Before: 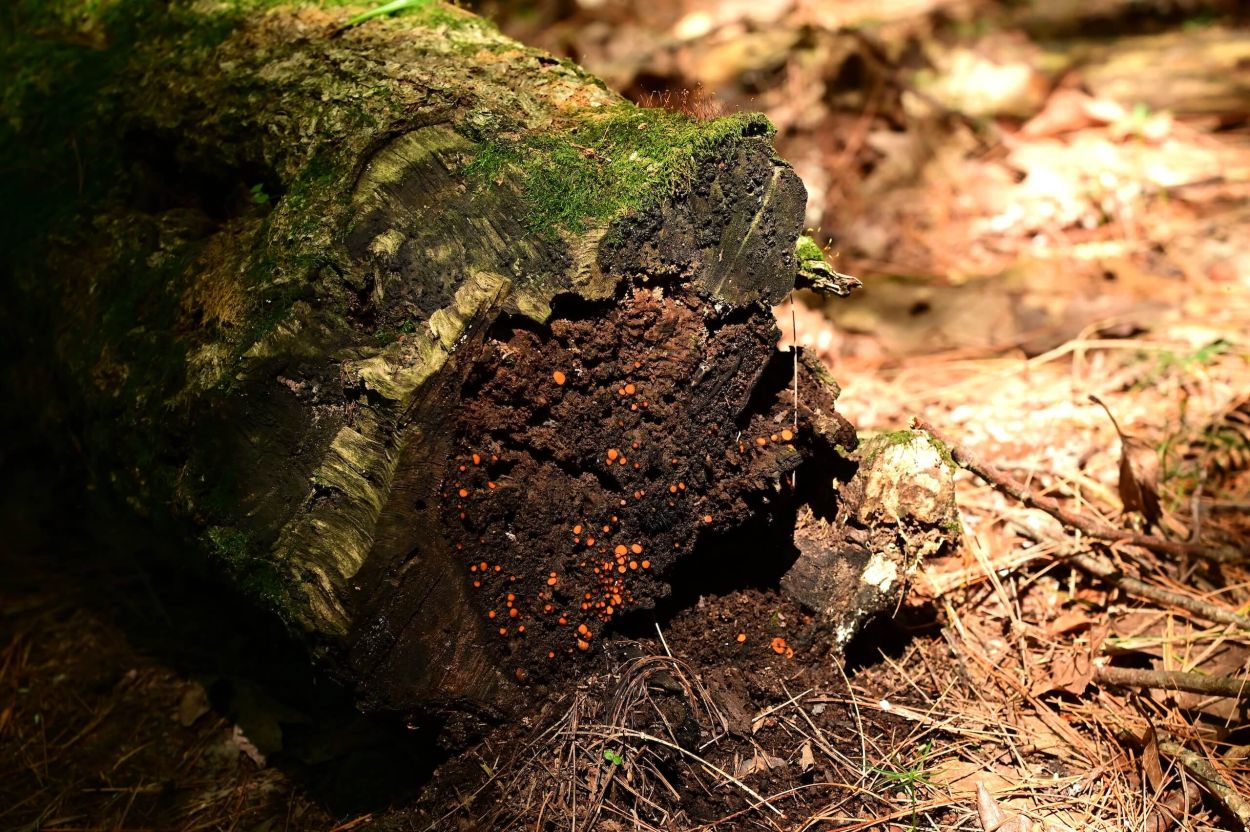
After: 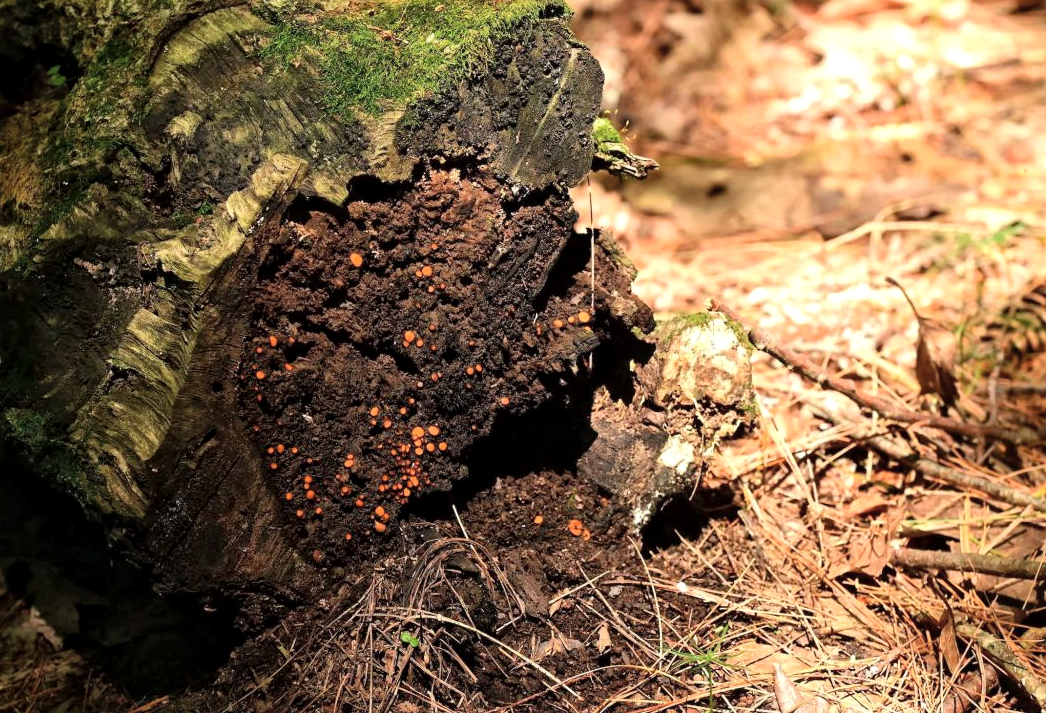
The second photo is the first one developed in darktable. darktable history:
crop: left 16.315%, top 14.246%
global tonemap: drago (1, 100), detail 1
